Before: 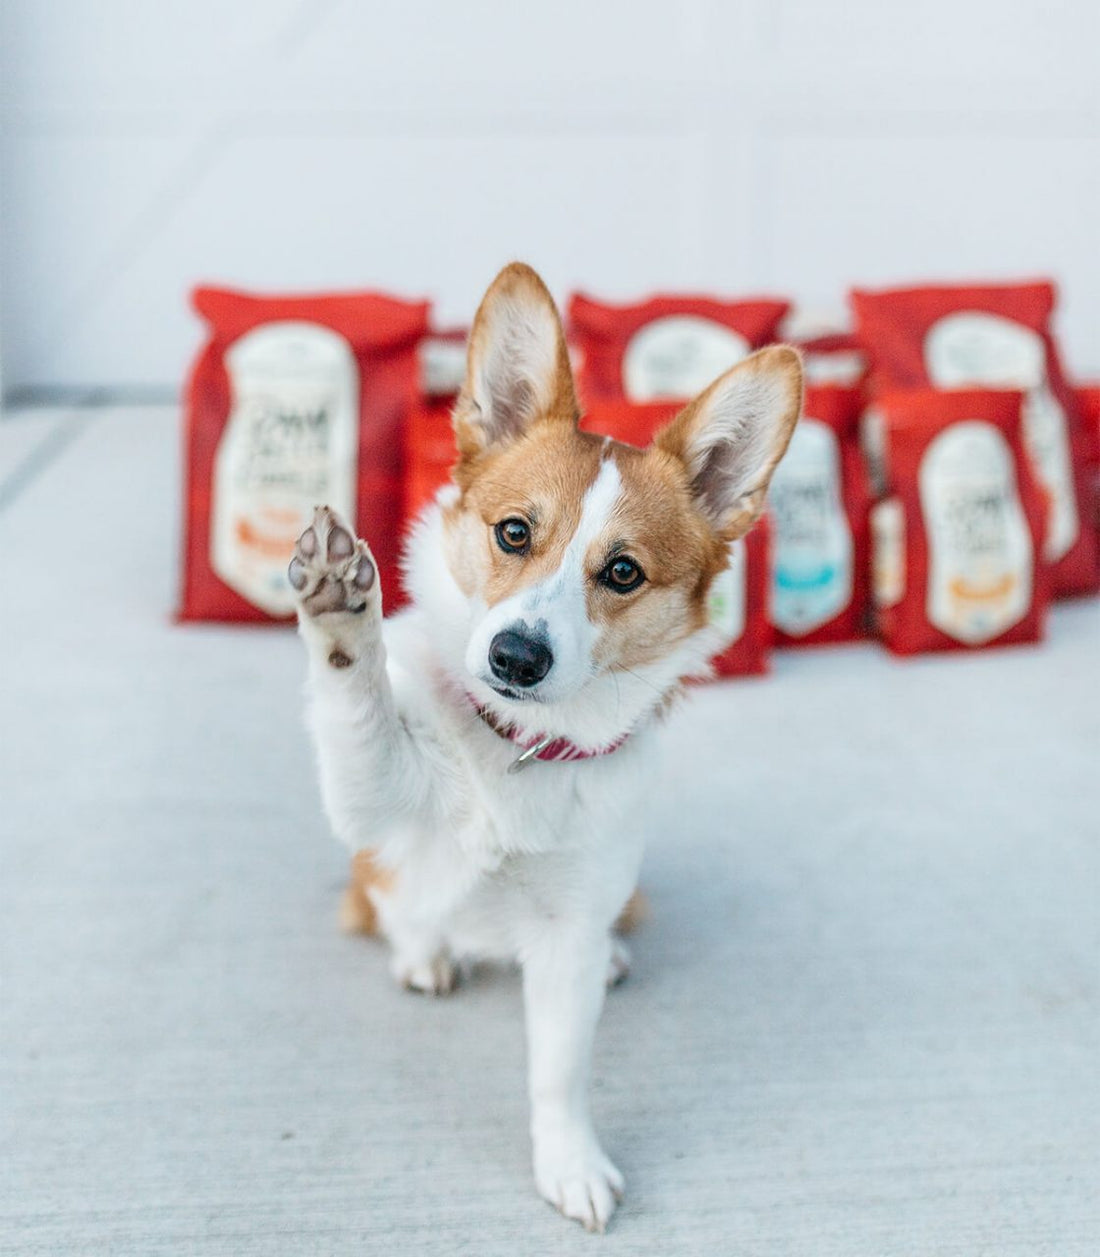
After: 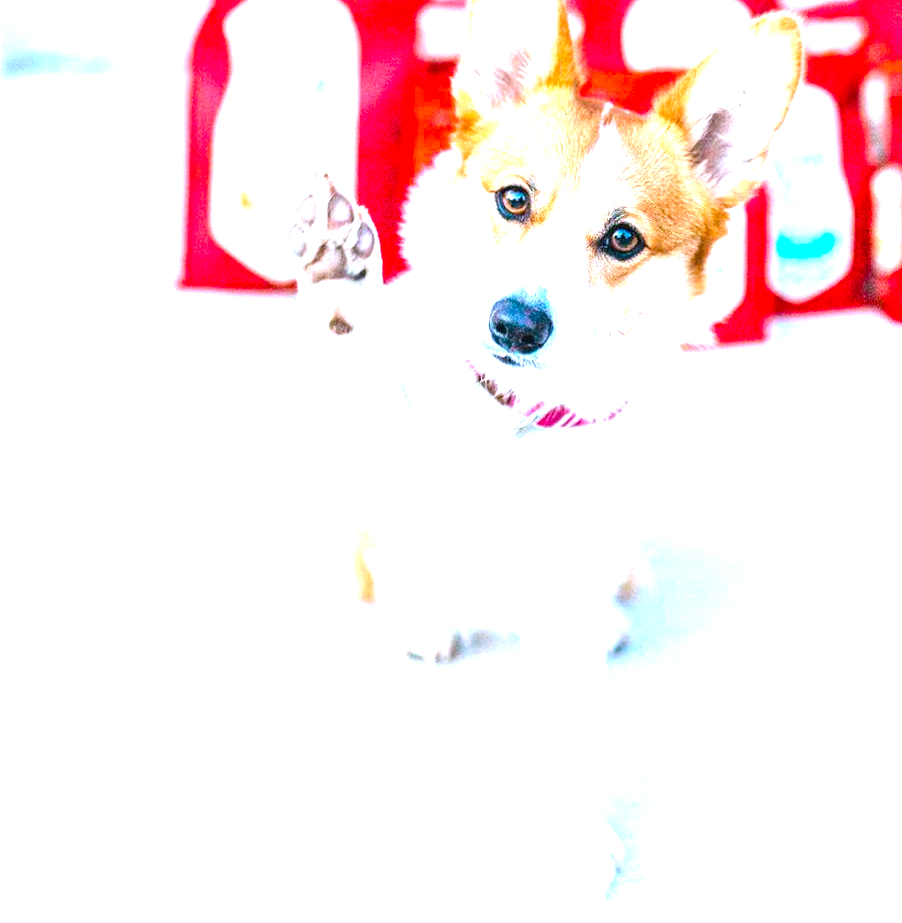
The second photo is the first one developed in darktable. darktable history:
crop: top 26.531%, right 17.959%
exposure: black level correction 0, exposure 1.9 EV, compensate highlight preservation false
color balance rgb: linear chroma grading › global chroma 15%, perceptual saturation grading › global saturation 30%
white balance: red 0.967, blue 1.119, emerald 0.756
